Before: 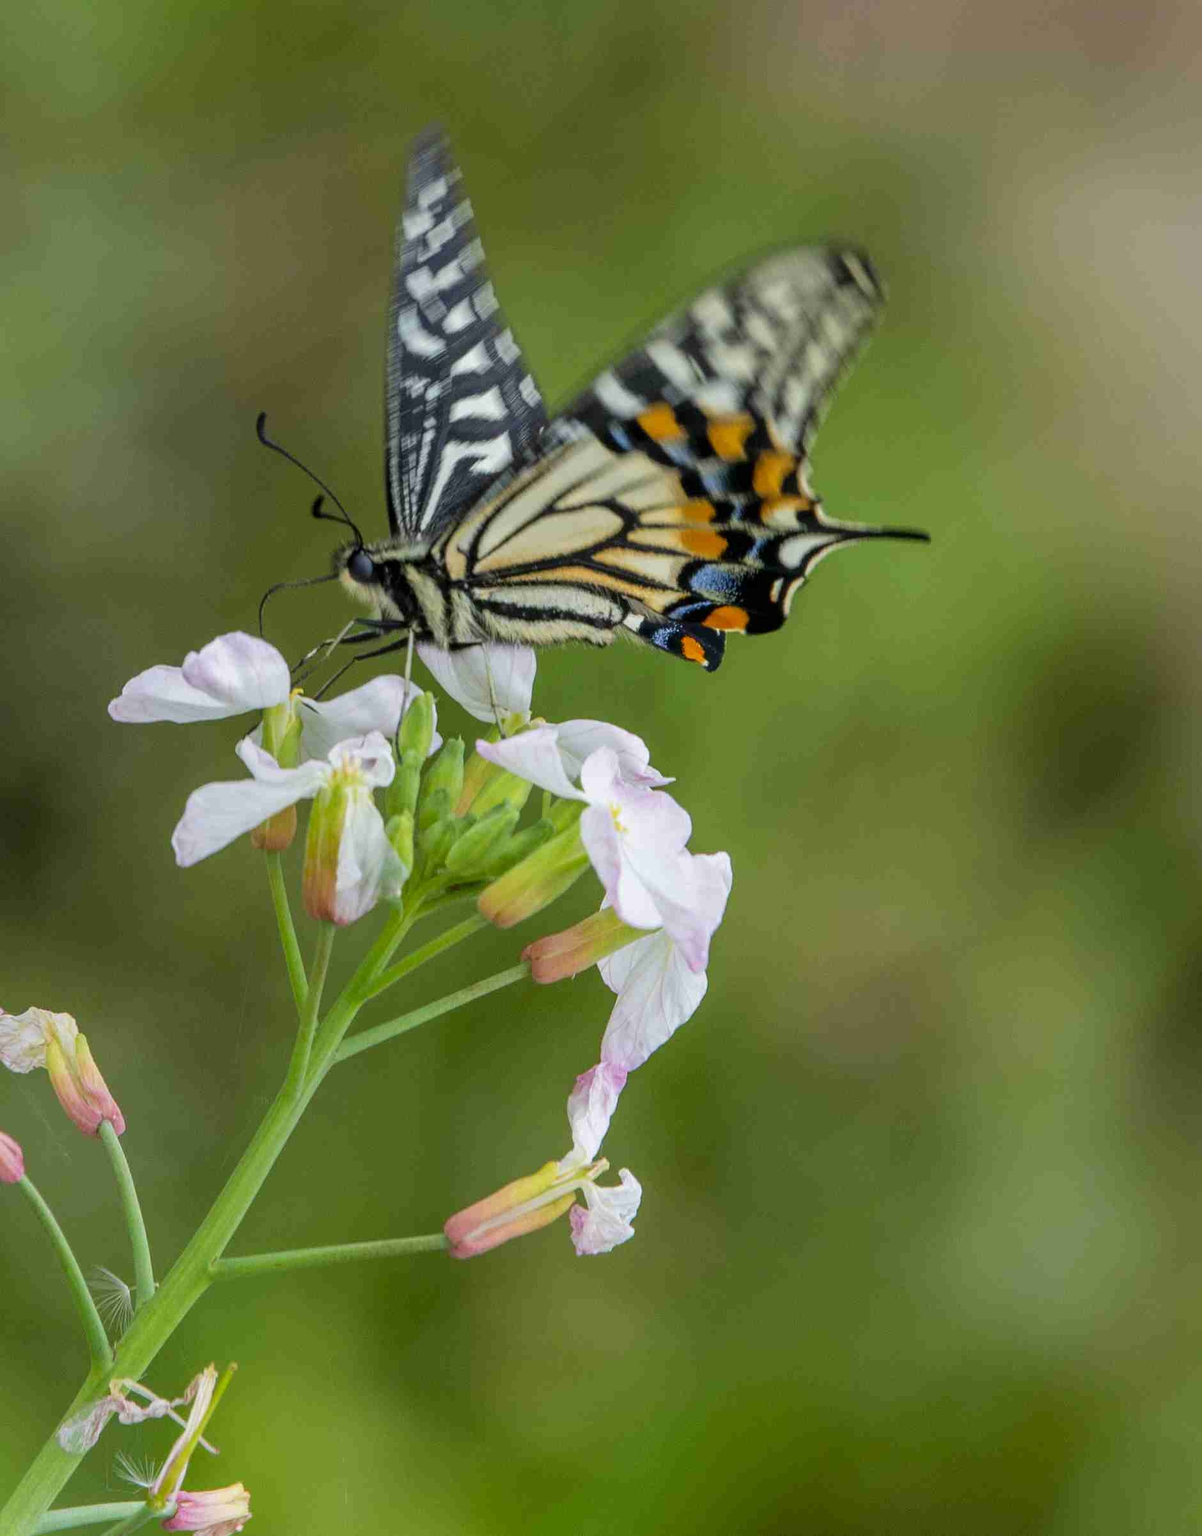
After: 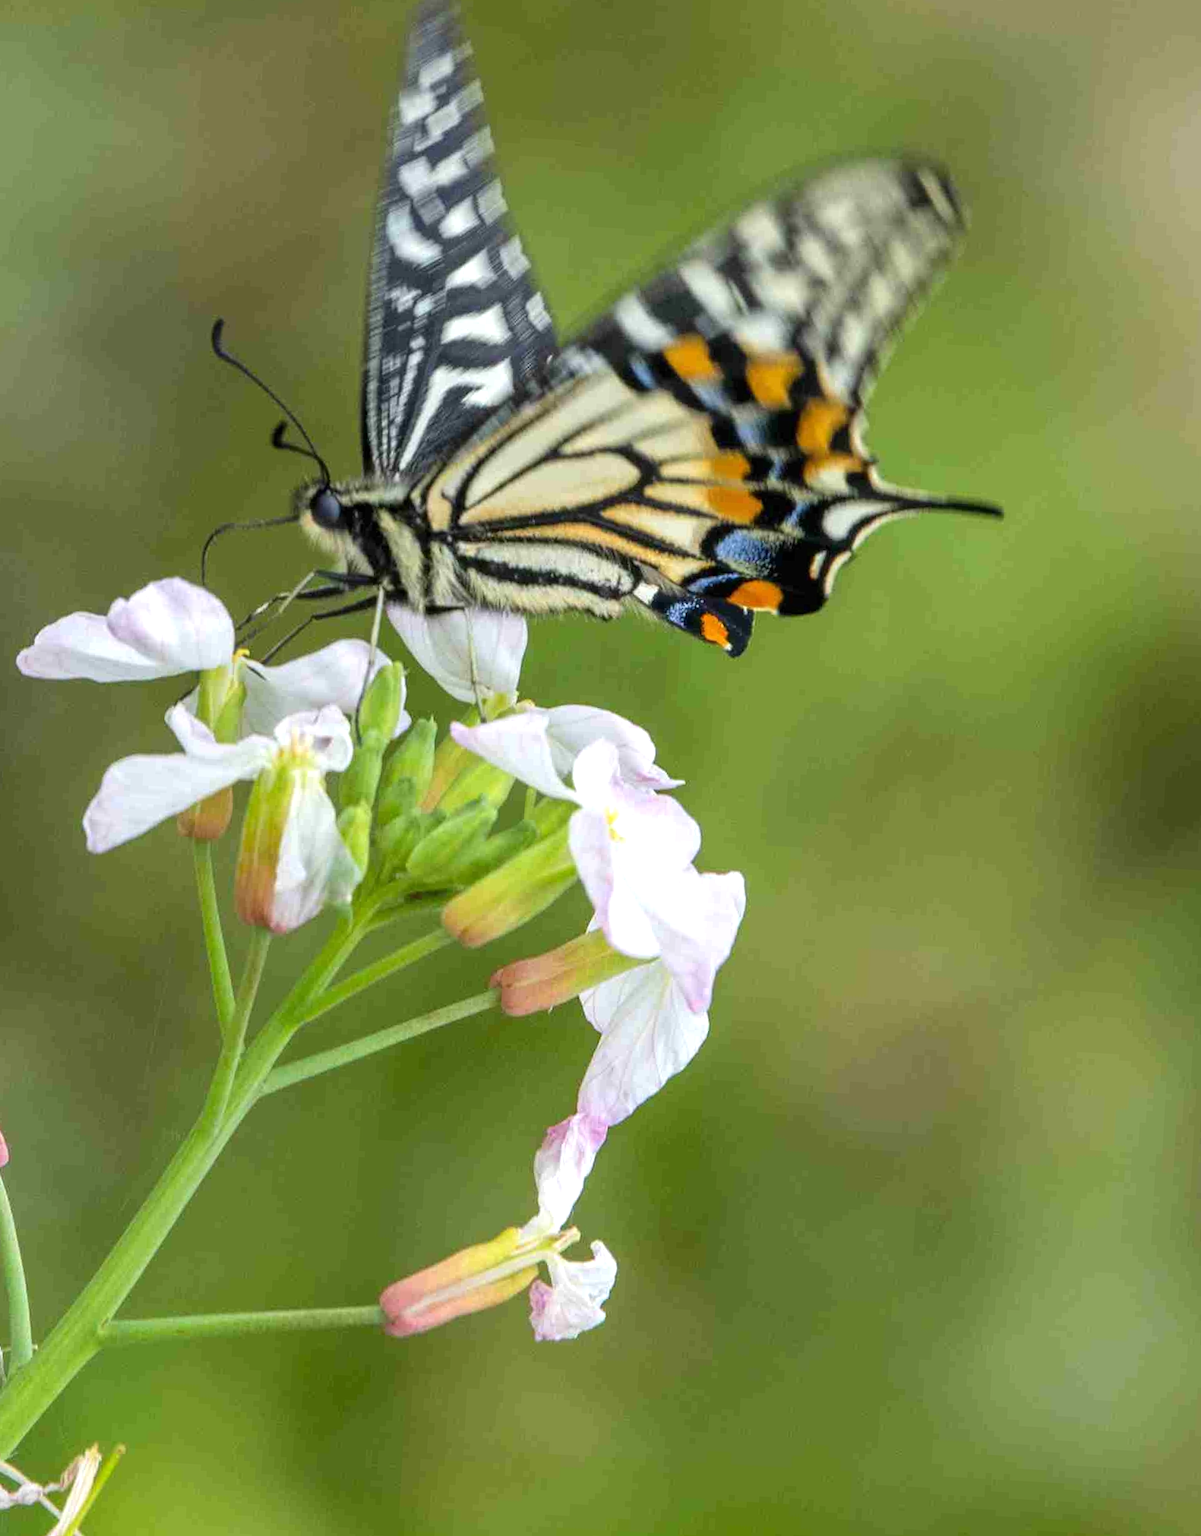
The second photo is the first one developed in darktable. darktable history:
crop and rotate: angle -3.27°, left 5.211%, top 5.211%, right 4.607%, bottom 4.607%
exposure: black level correction 0, exposure 0.5 EV, compensate highlight preservation false
